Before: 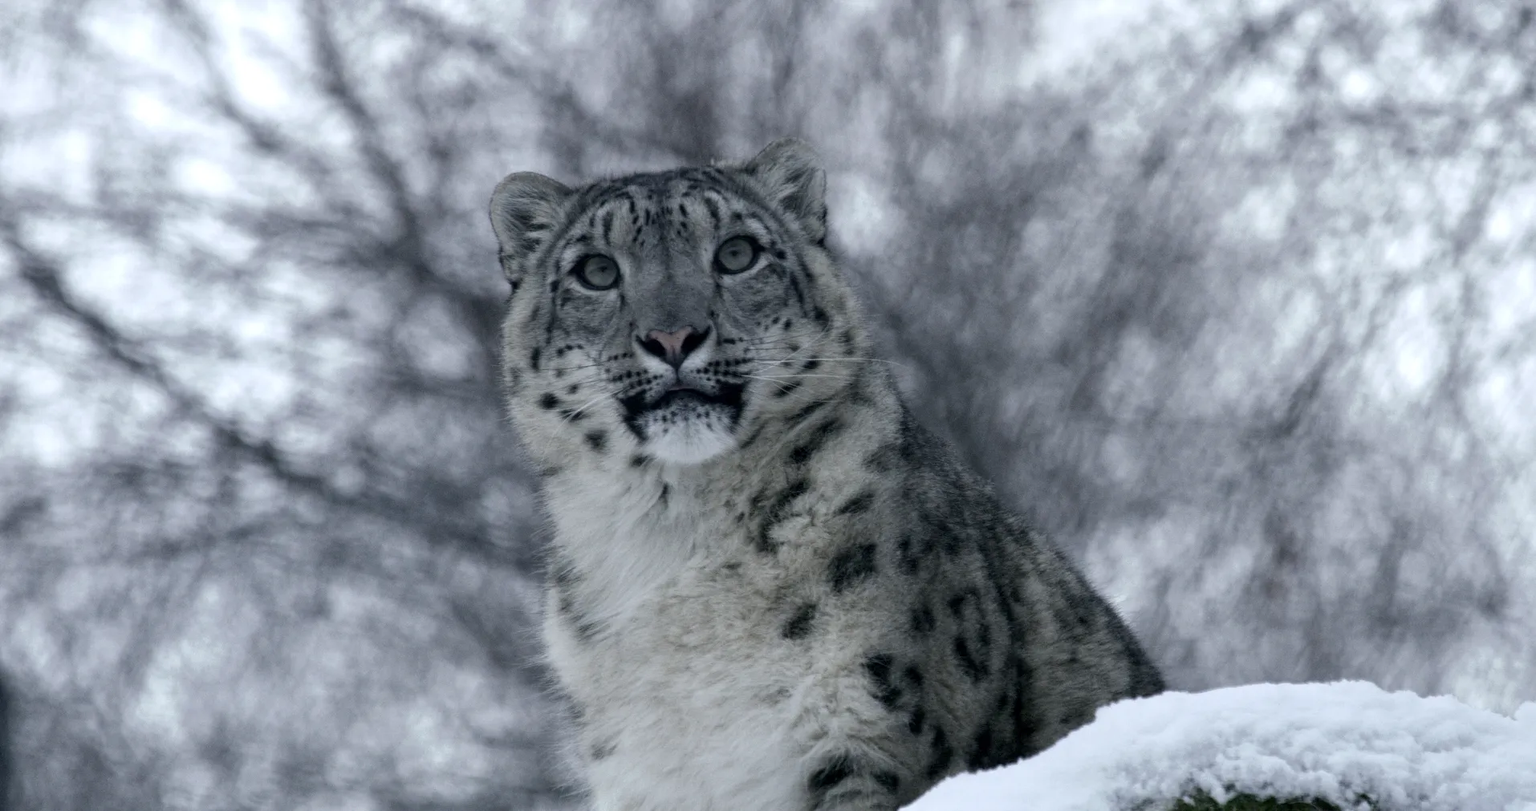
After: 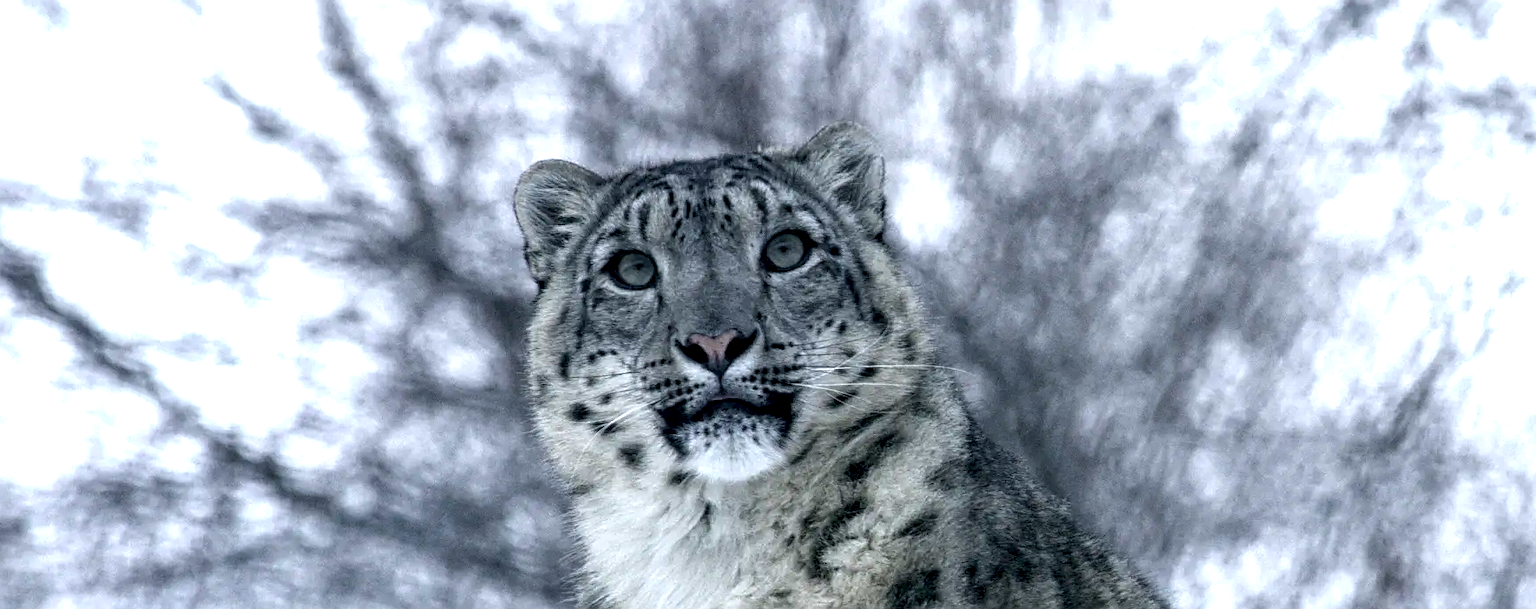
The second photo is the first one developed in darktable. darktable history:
sharpen: on, module defaults
color balance rgb: power › hue 71.61°, perceptual saturation grading › global saturation 25.617%, perceptual brilliance grading › global brilliance 29.36%, global vibrance 20%
crop: left 1.559%, top 3.39%, right 7.662%, bottom 28.438%
local contrast: shadows 95%, midtone range 0.5
